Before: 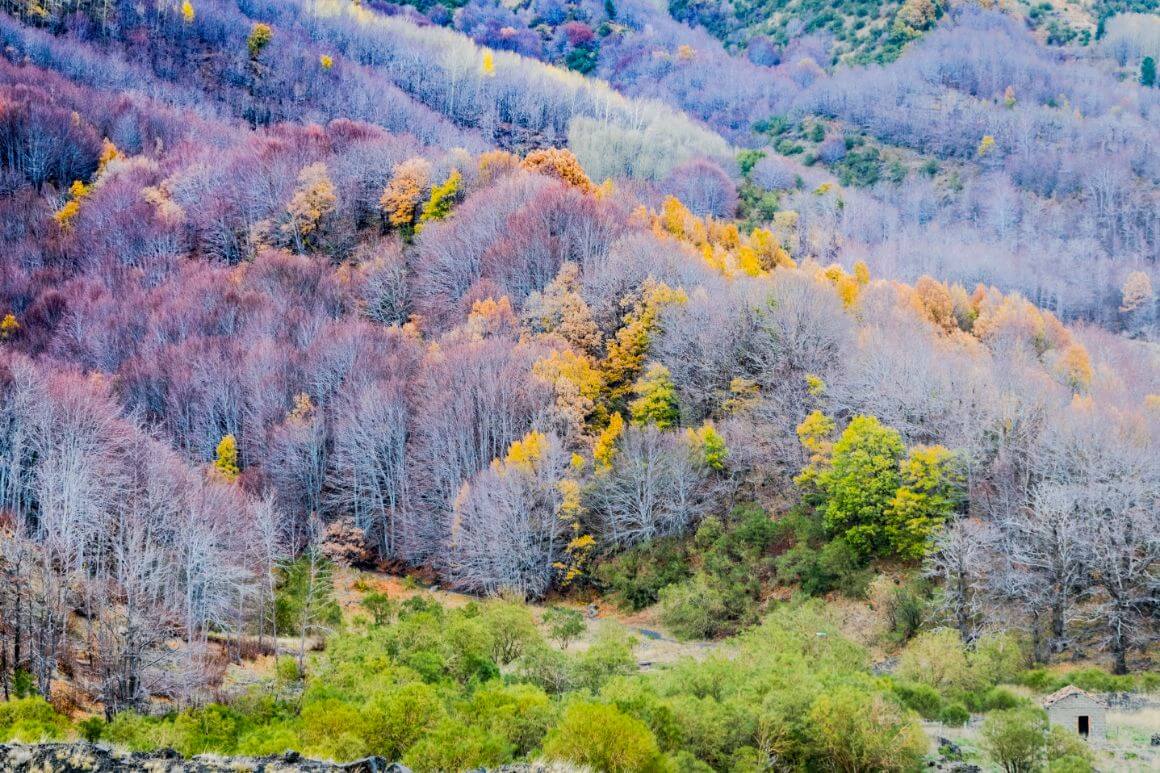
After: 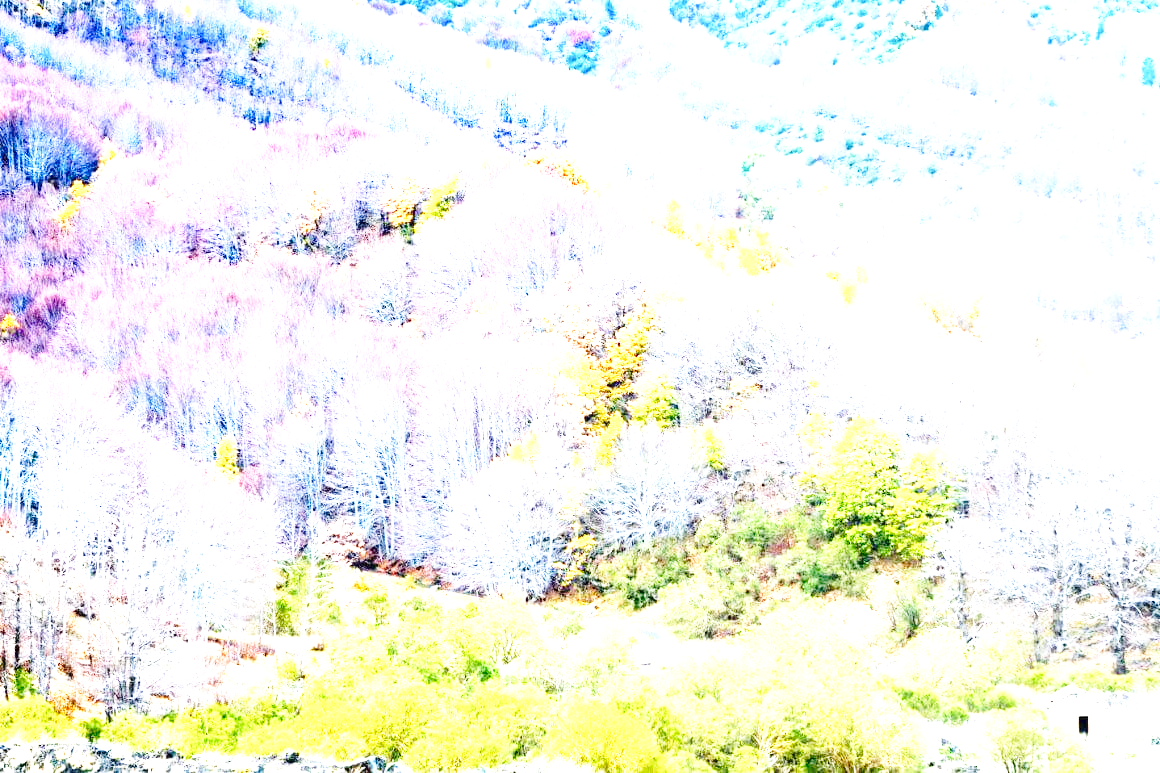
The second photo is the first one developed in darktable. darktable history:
base curve: curves: ch0 [(0, 0) (0.028, 0.03) (0.121, 0.232) (0.46, 0.748) (0.859, 0.968) (1, 1)], preserve colors none
exposure: exposure 2.238 EV, compensate highlight preservation false
